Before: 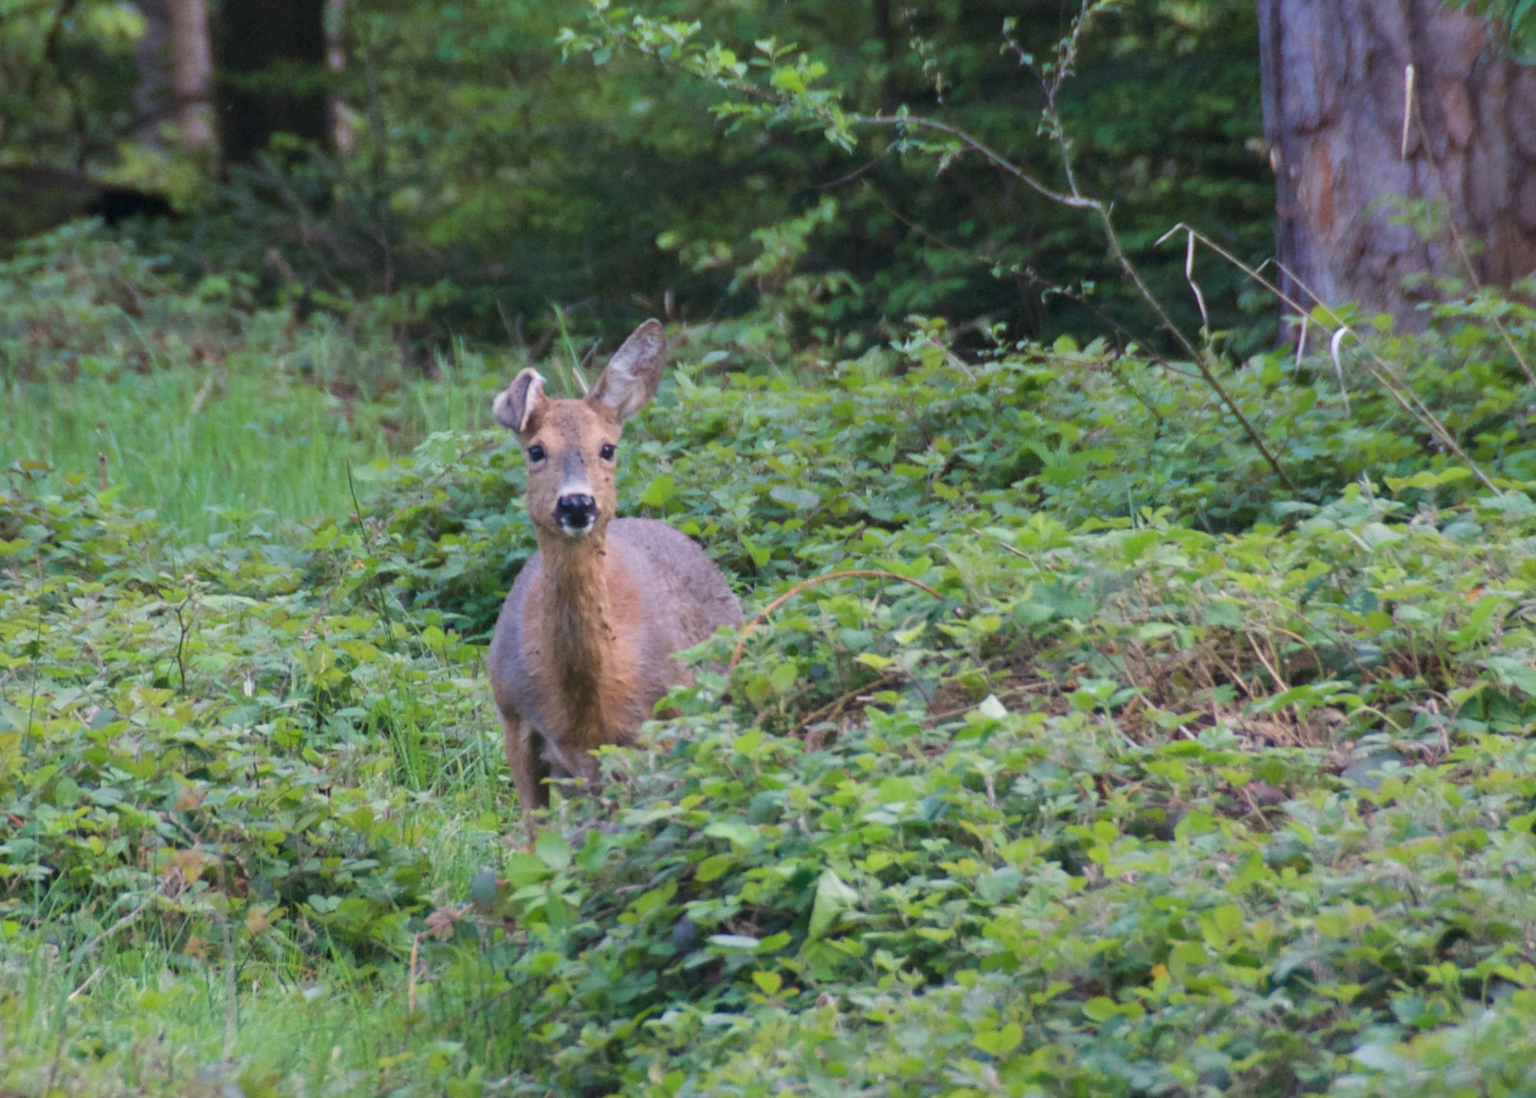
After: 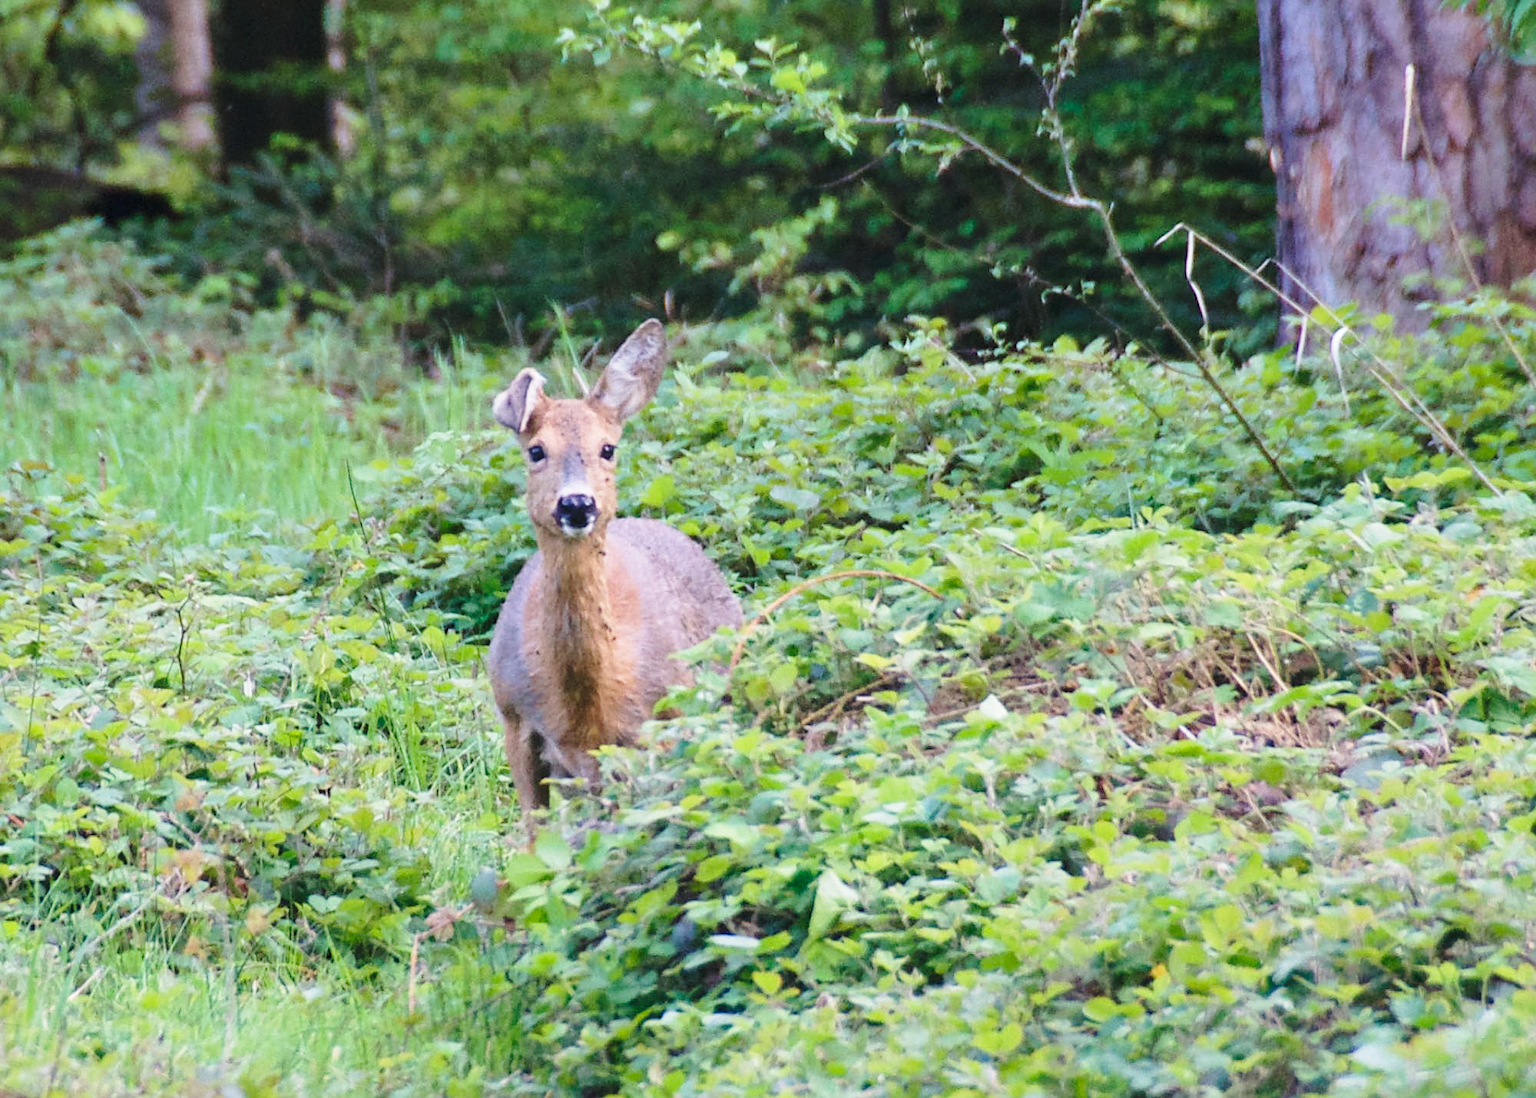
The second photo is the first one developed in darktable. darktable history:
base curve: curves: ch0 [(0, 0) (0.028, 0.03) (0.121, 0.232) (0.46, 0.748) (0.859, 0.968) (1, 1)], preserve colors none
sharpen: on, module defaults
